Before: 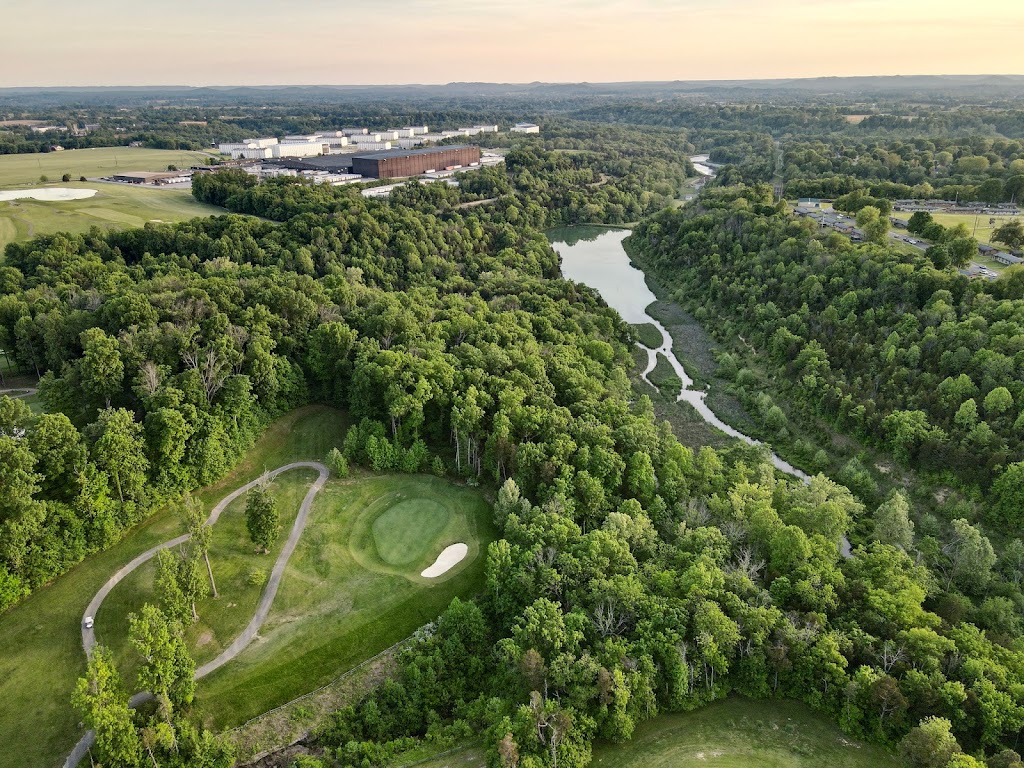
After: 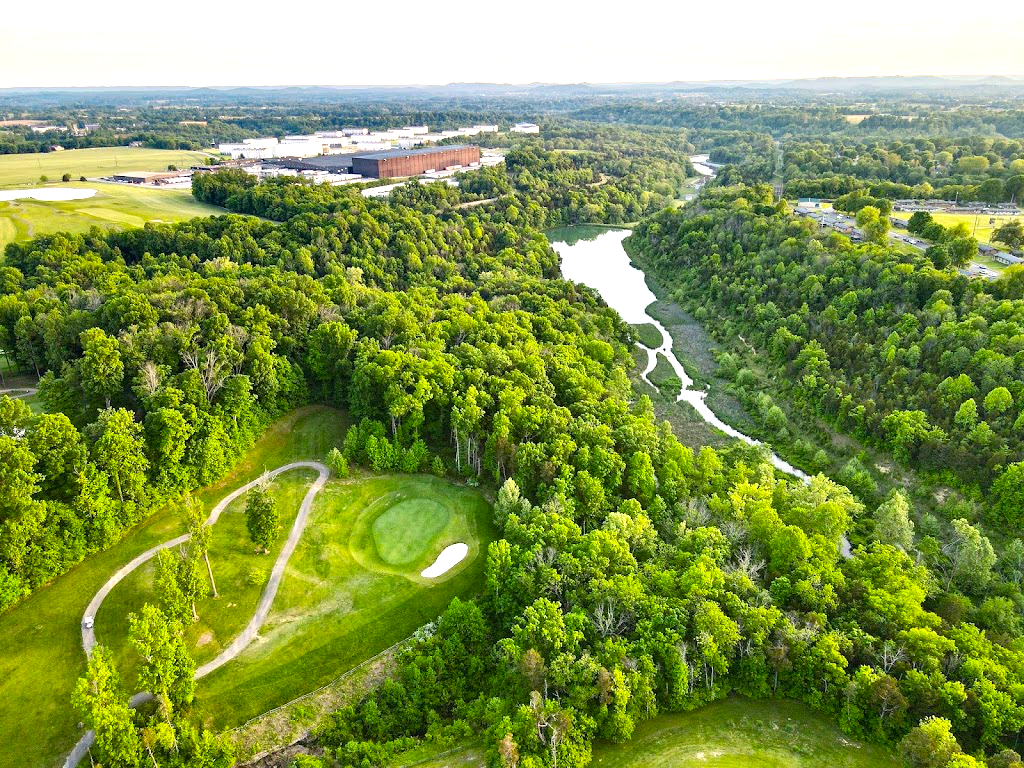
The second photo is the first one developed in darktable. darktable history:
color balance rgb: linear chroma grading › global chroma 15%, perceptual saturation grading › global saturation 30%
exposure: black level correction 0, exposure 1 EV, compensate exposure bias true, compensate highlight preservation false
